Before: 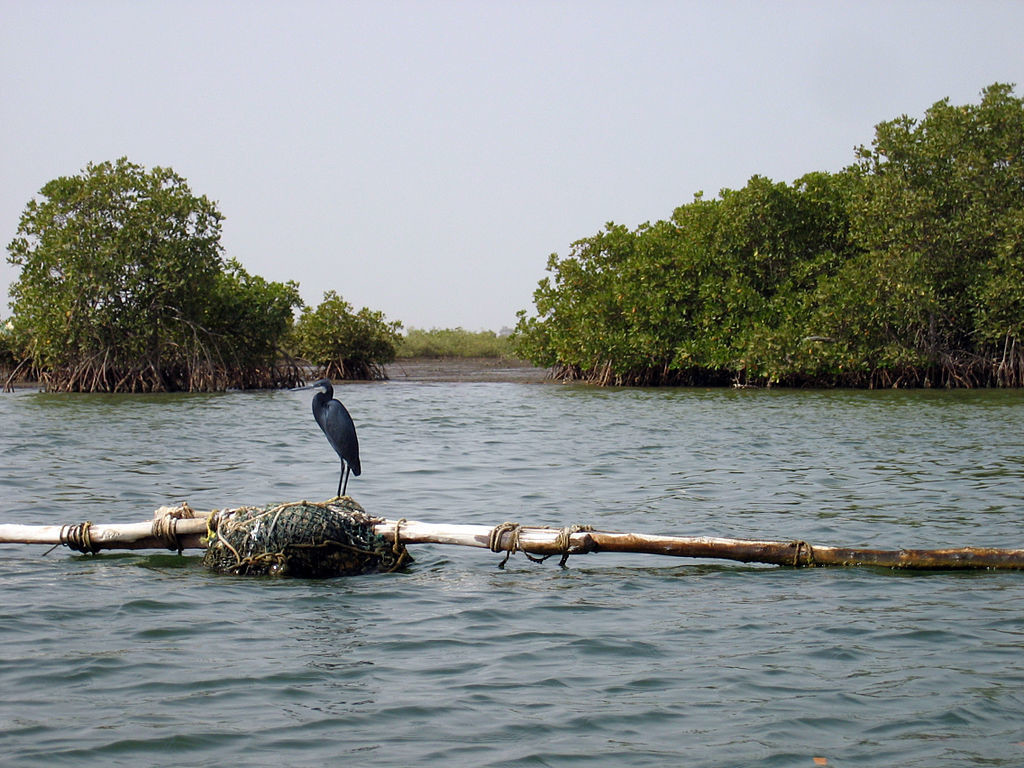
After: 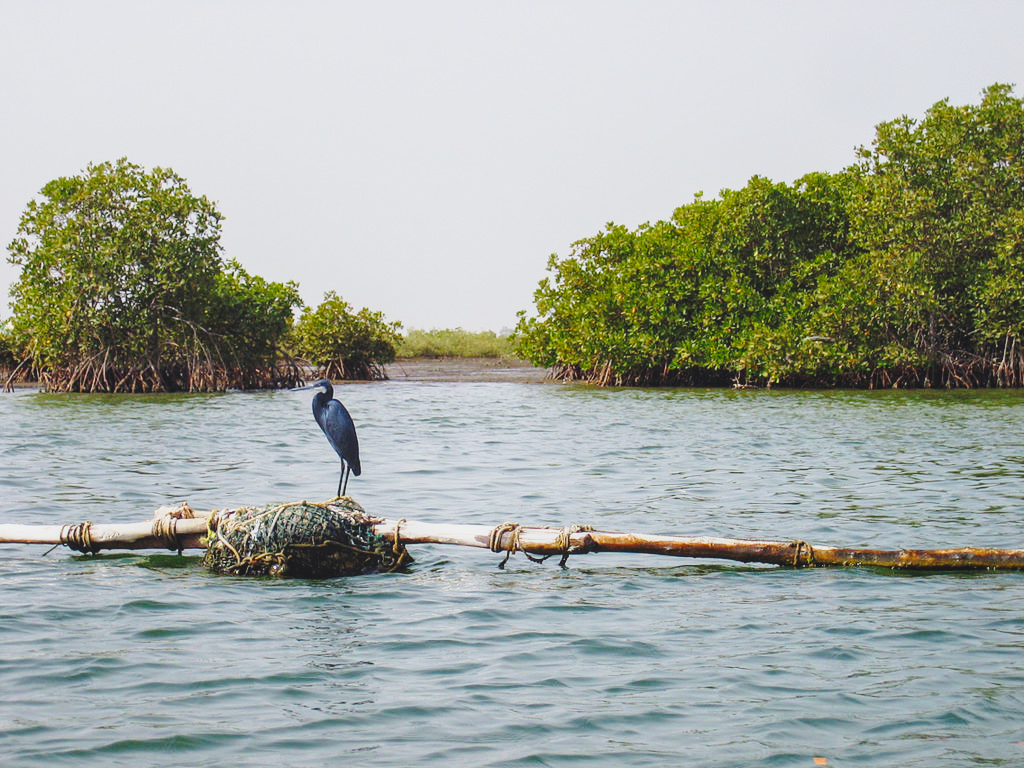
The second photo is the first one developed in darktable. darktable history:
local contrast: detail 109%
contrast brightness saturation: contrast -0.105, brightness 0.04, saturation 0.082
base curve: curves: ch0 [(0, 0) (0.028, 0.03) (0.121, 0.232) (0.46, 0.748) (0.859, 0.968) (1, 1)], preserve colors none
